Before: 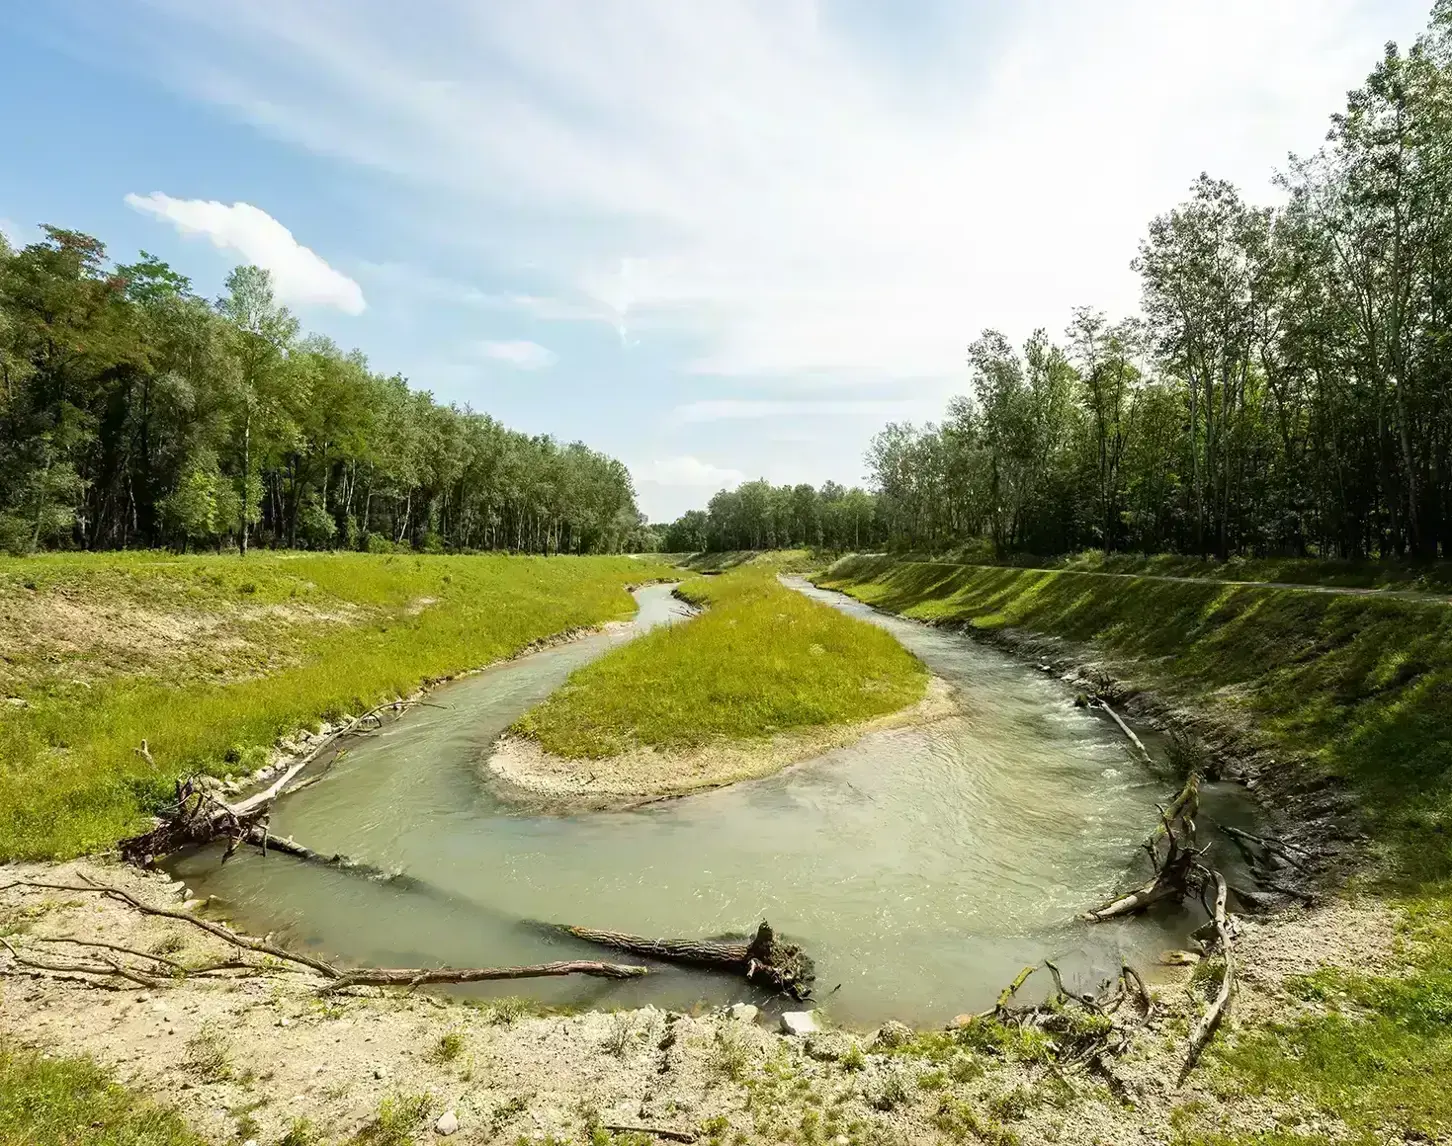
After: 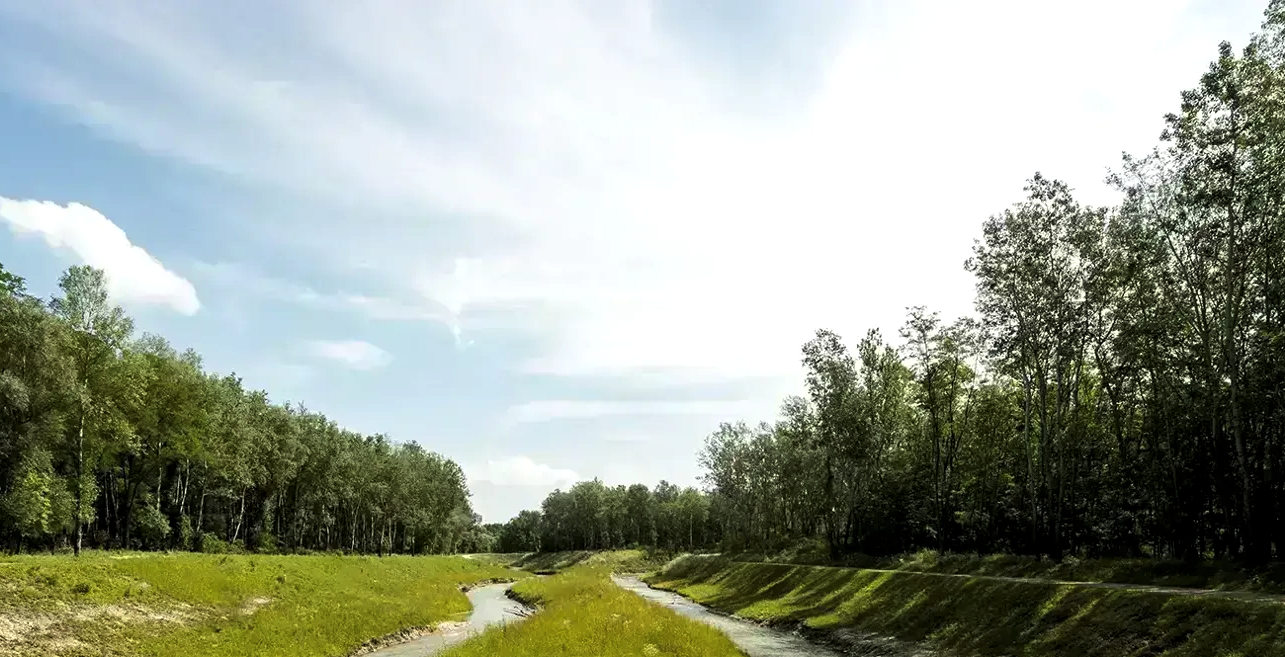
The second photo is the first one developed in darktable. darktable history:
crop and rotate: left 11.494%, bottom 42.597%
levels: white 99.88%, levels [0.029, 0.545, 0.971]
